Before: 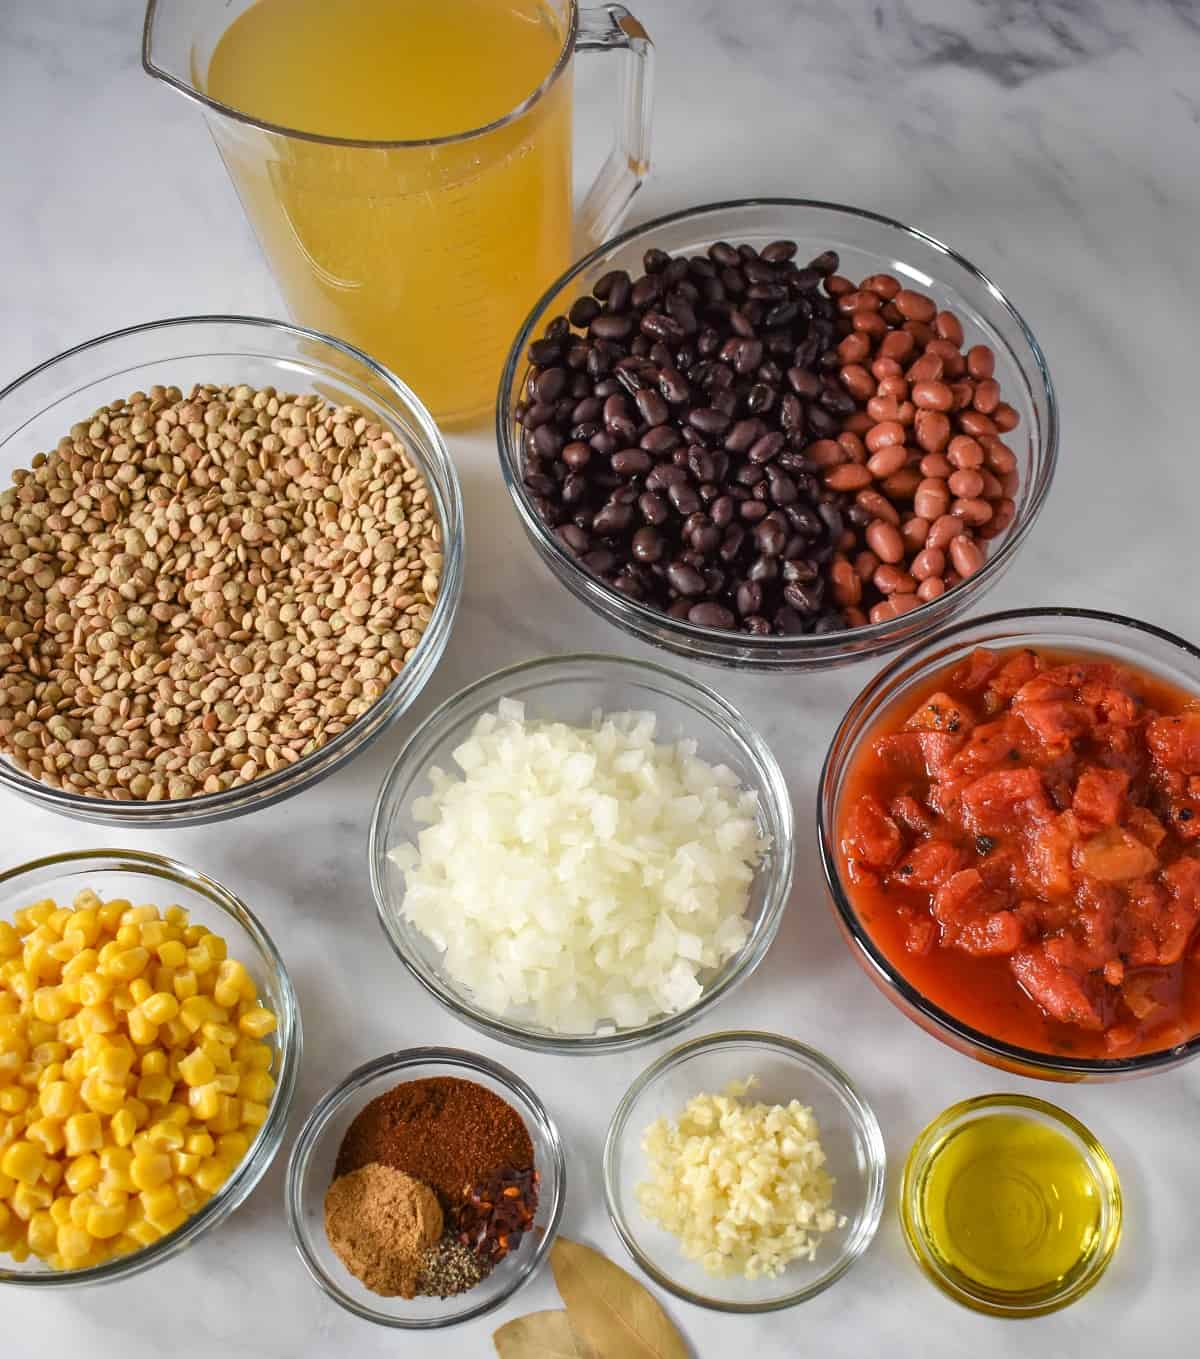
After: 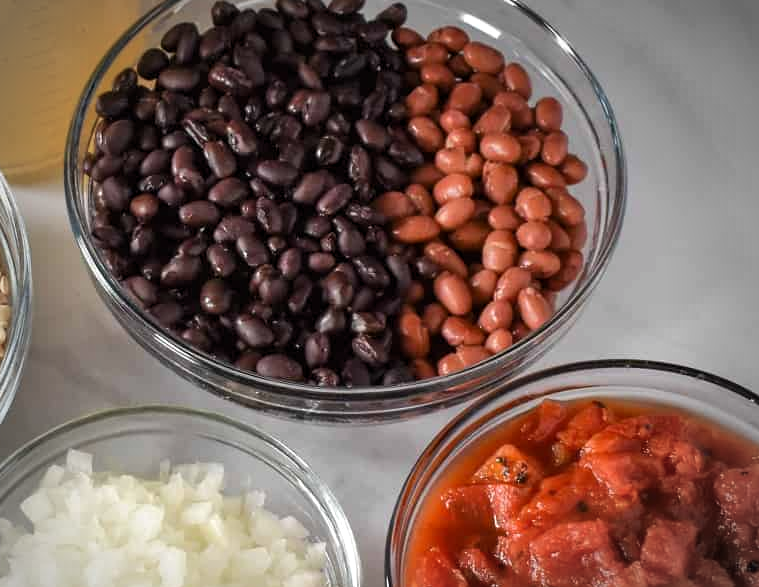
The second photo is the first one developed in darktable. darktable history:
vignetting: fall-off start 75.62%, width/height ratio 1.088
crop: left 36.038%, top 18.271%, right 0.651%, bottom 38.503%
levels: black 0.102%, levels [0.016, 0.484, 0.953]
